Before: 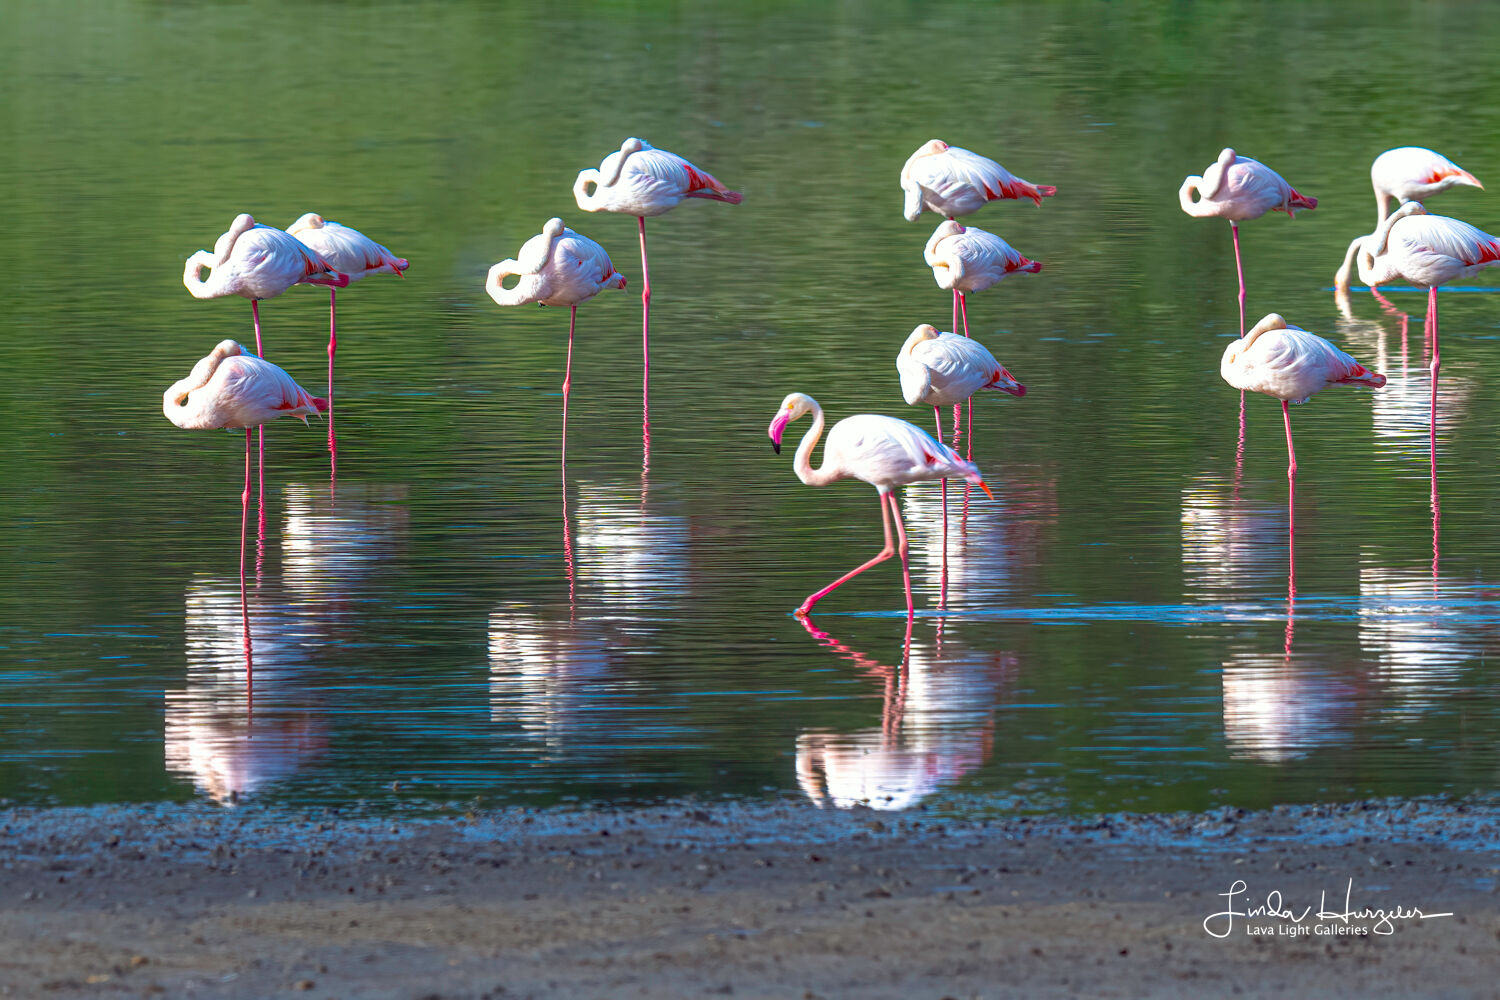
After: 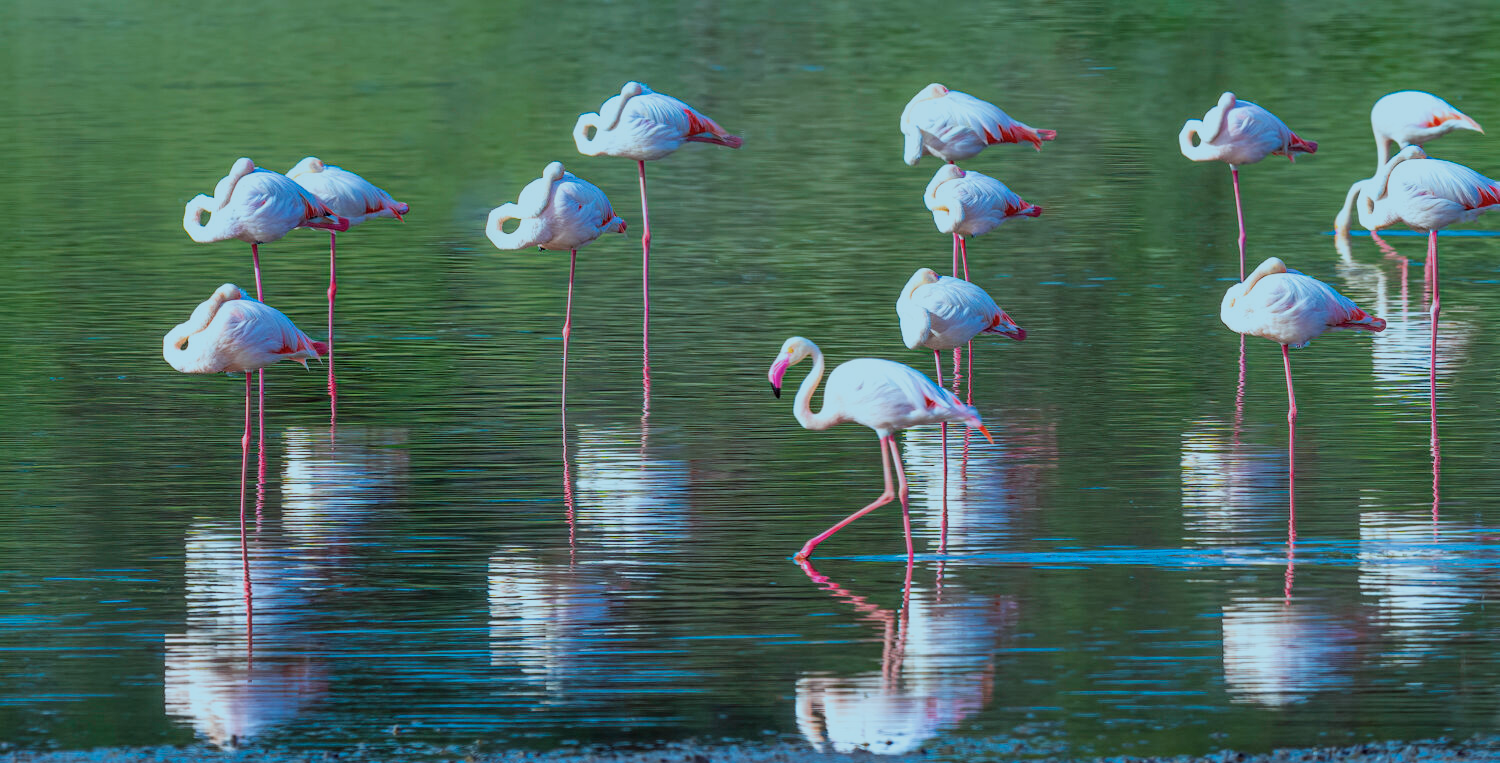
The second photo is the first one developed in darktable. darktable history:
color correction: highlights a* -11.83, highlights b* -14.85
filmic rgb: black relative exposure -16 EV, white relative exposure 6.88 EV, hardness 4.7
shadows and highlights: soften with gaussian
crop: top 5.669%, bottom 18.002%
